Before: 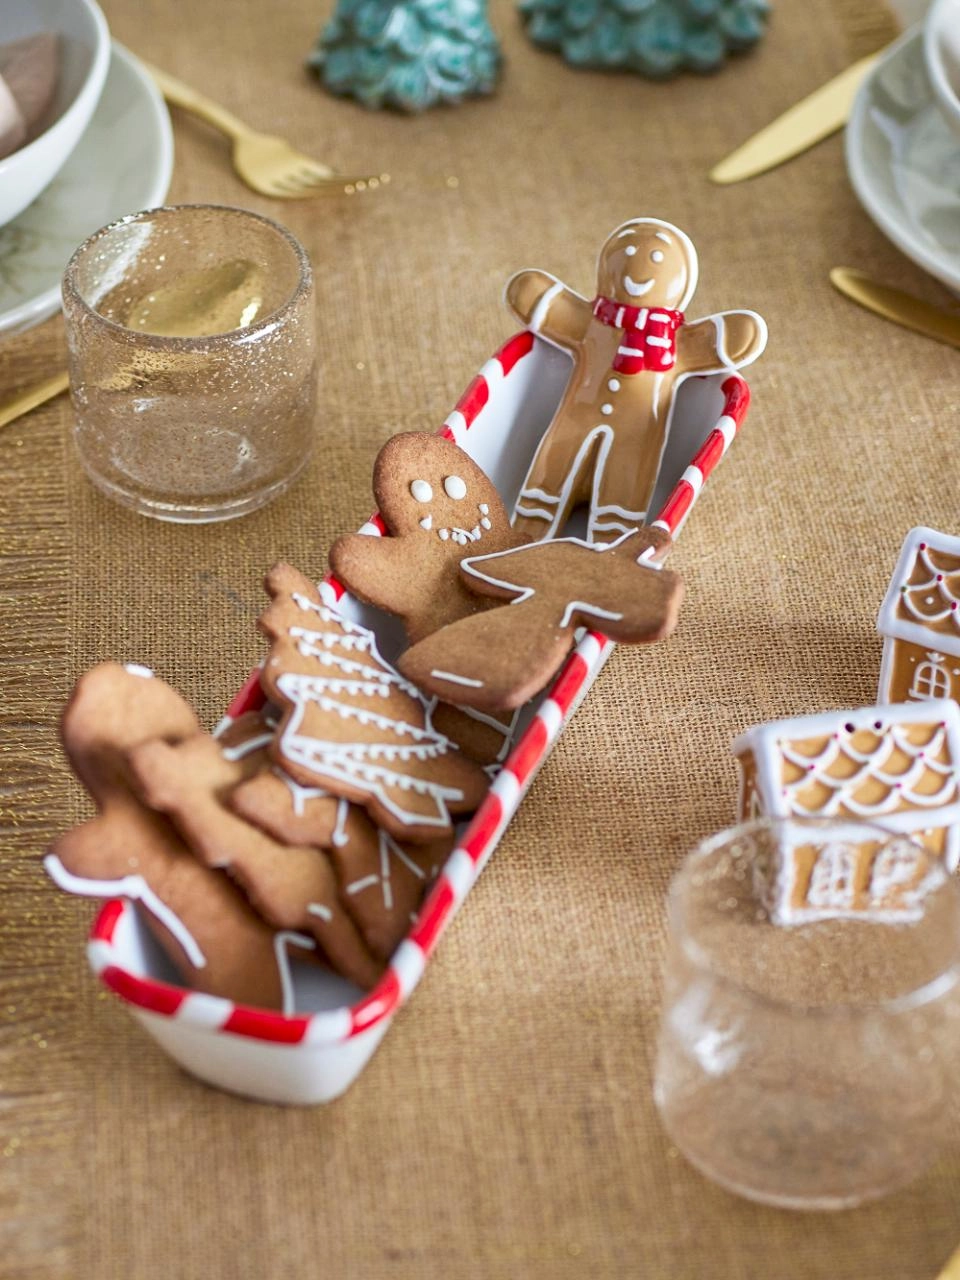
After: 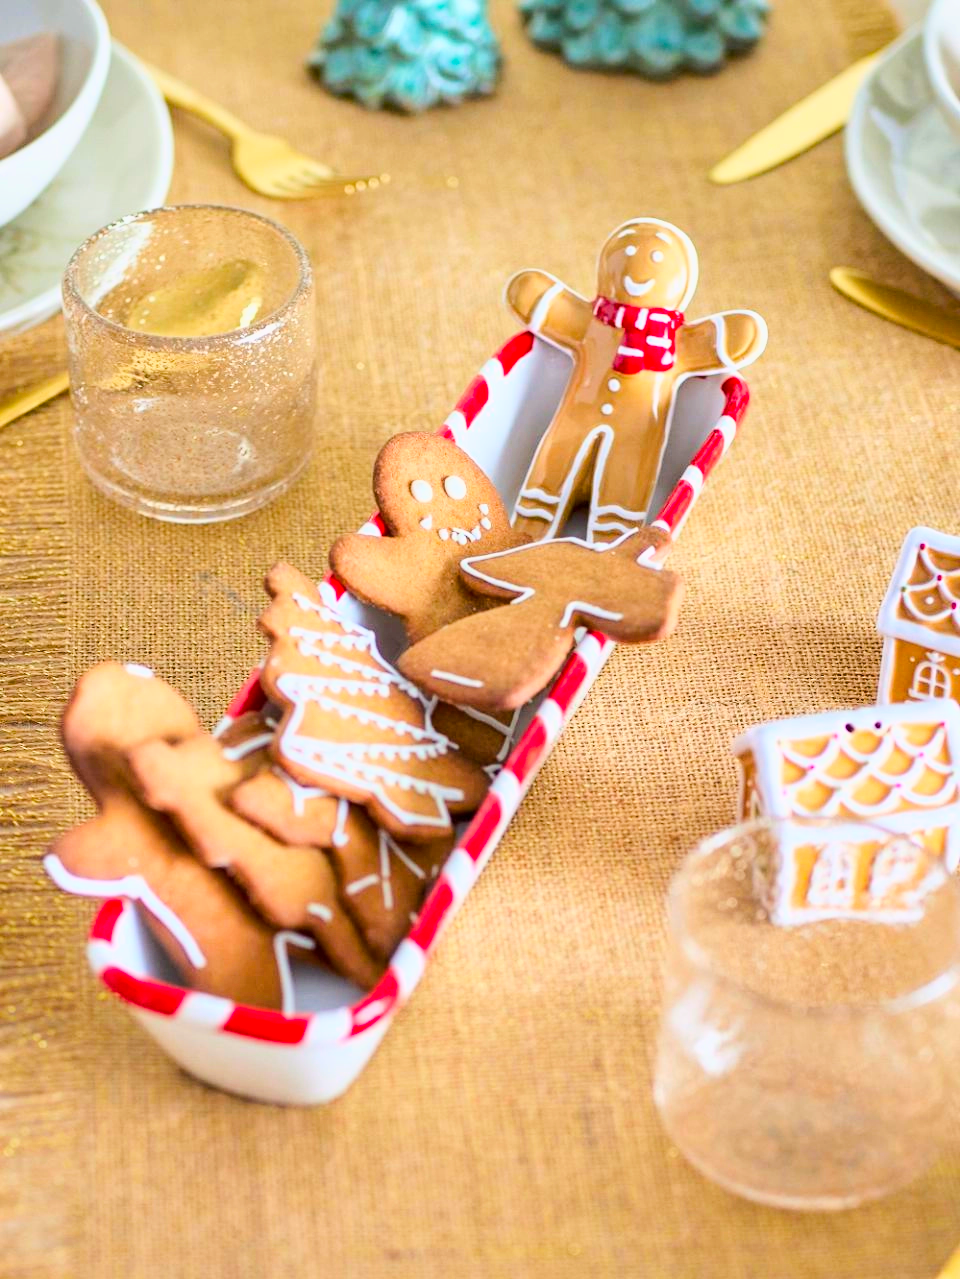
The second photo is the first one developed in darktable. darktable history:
crop: bottom 0.071%
color balance rgb: perceptual saturation grading › global saturation 20%, global vibrance 20%
base curve: curves: ch0 [(0, 0) (0.025, 0.046) (0.112, 0.277) (0.467, 0.74) (0.814, 0.929) (1, 0.942)]
color zones: curves: ch0 [(0, 0.5) (0.143, 0.5) (0.286, 0.5) (0.429, 0.5) (0.571, 0.5) (0.714, 0.476) (0.857, 0.5) (1, 0.5)]; ch2 [(0, 0.5) (0.143, 0.5) (0.286, 0.5) (0.429, 0.5) (0.571, 0.5) (0.714, 0.487) (0.857, 0.5) (1, 0.5)]
